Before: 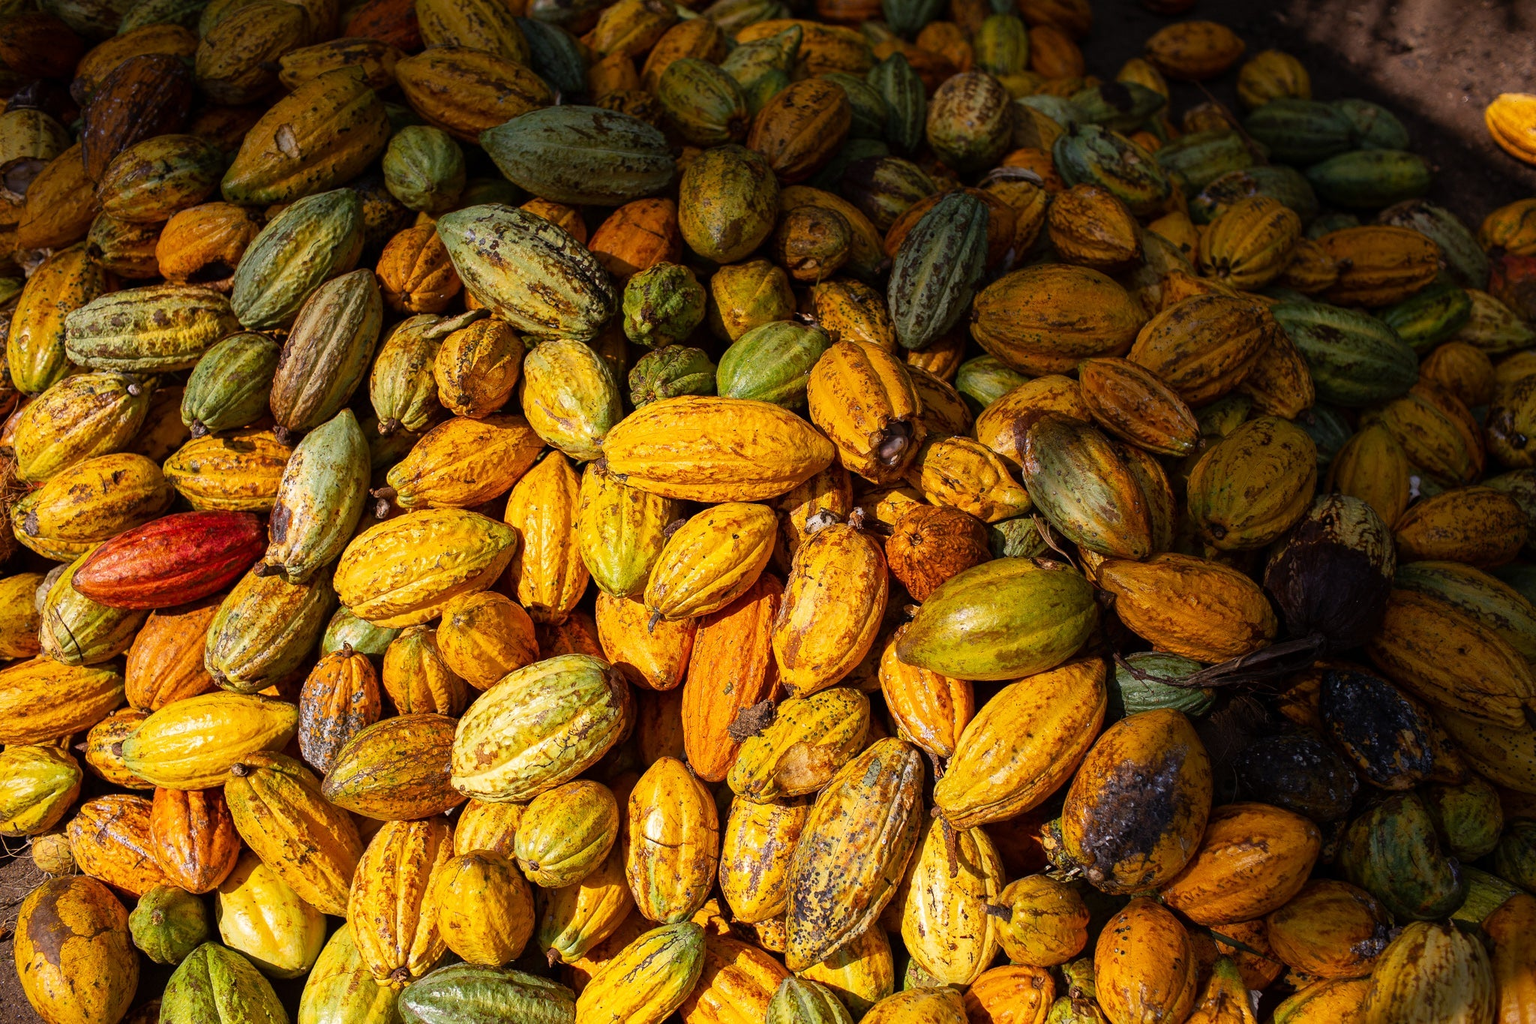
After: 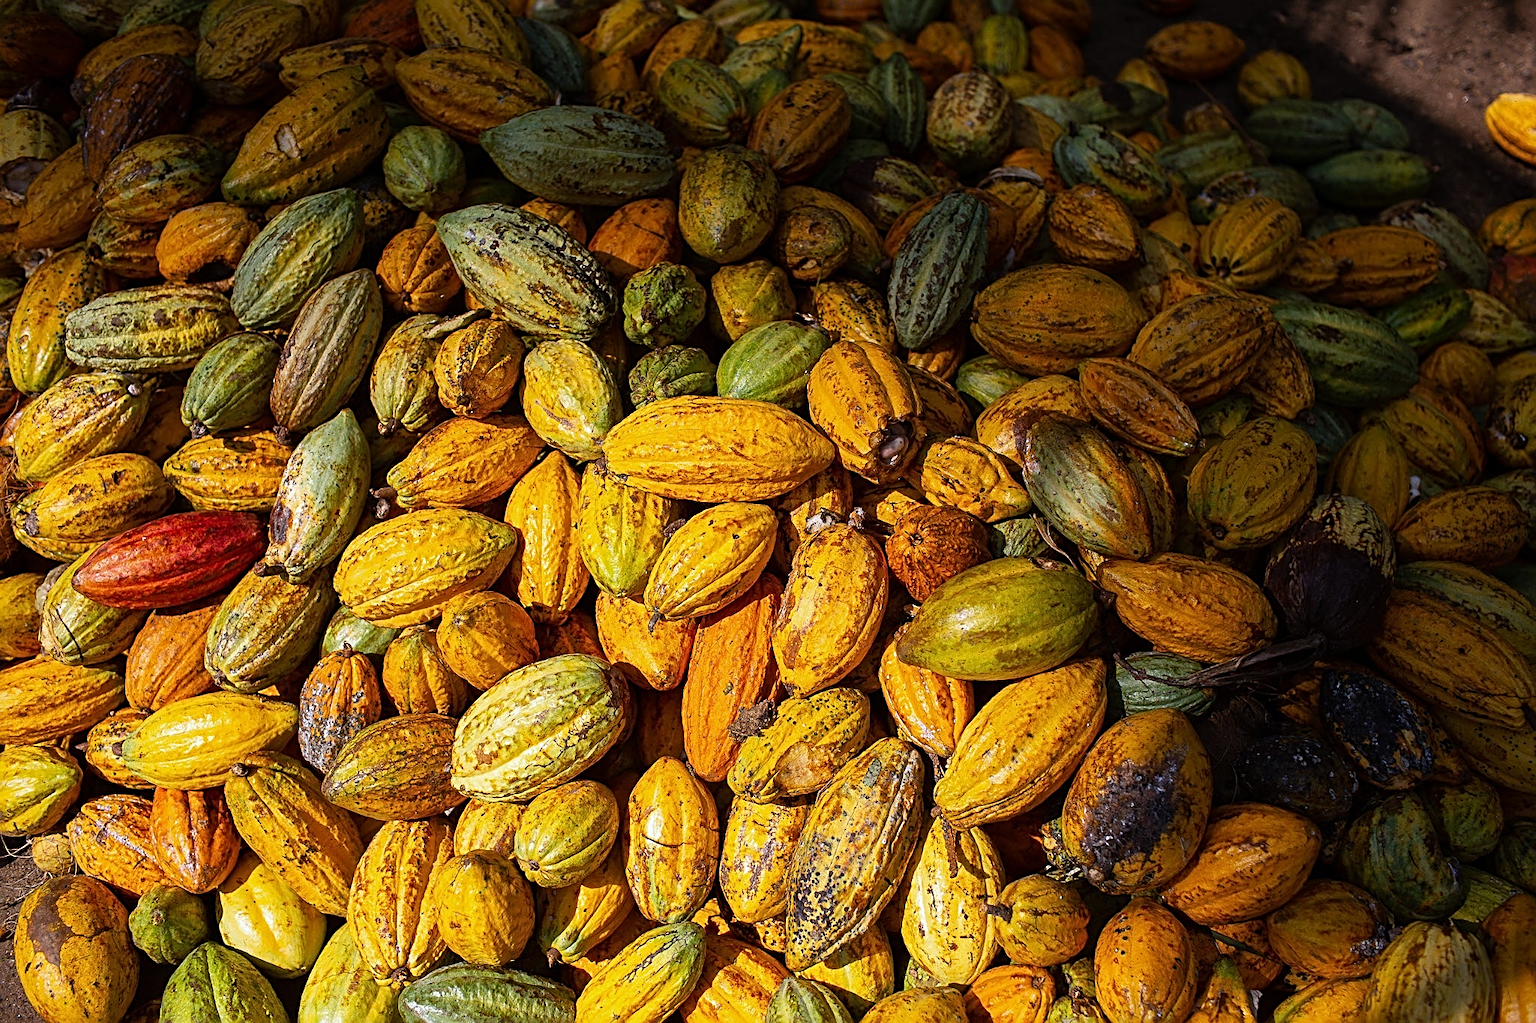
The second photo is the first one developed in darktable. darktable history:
sharpen: radius 2.676, amount 0.669
white balance: red 0.967, blue 1.049
